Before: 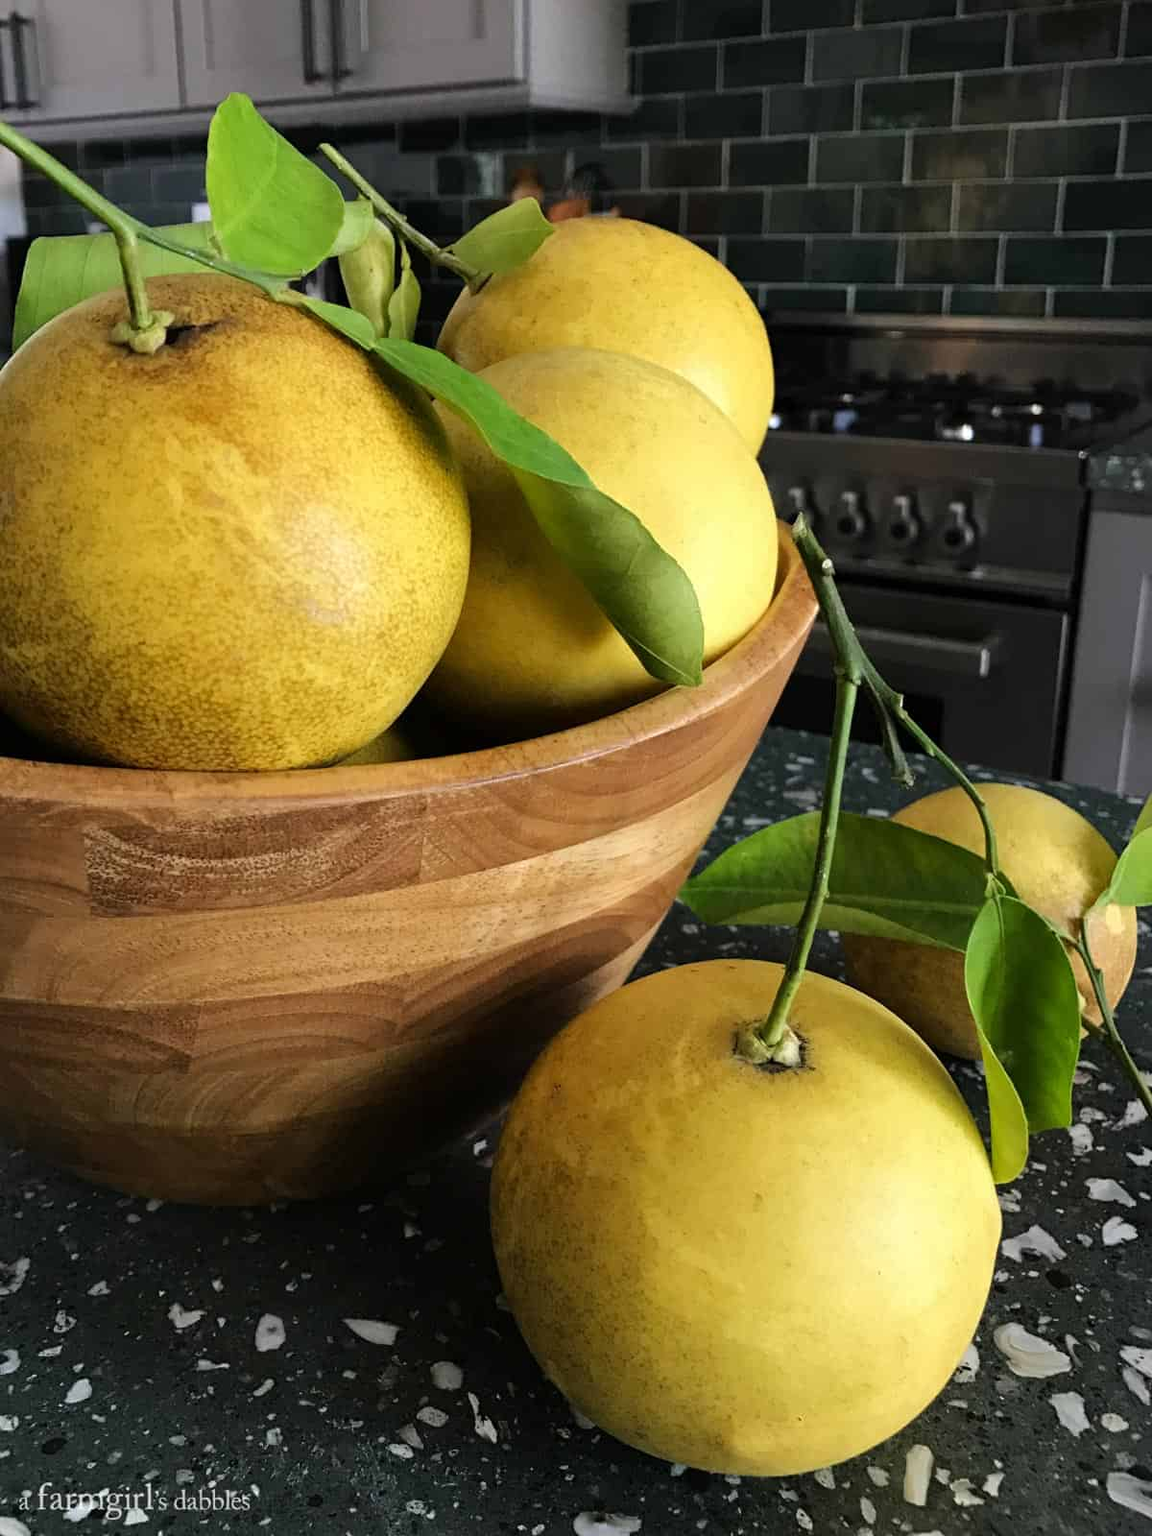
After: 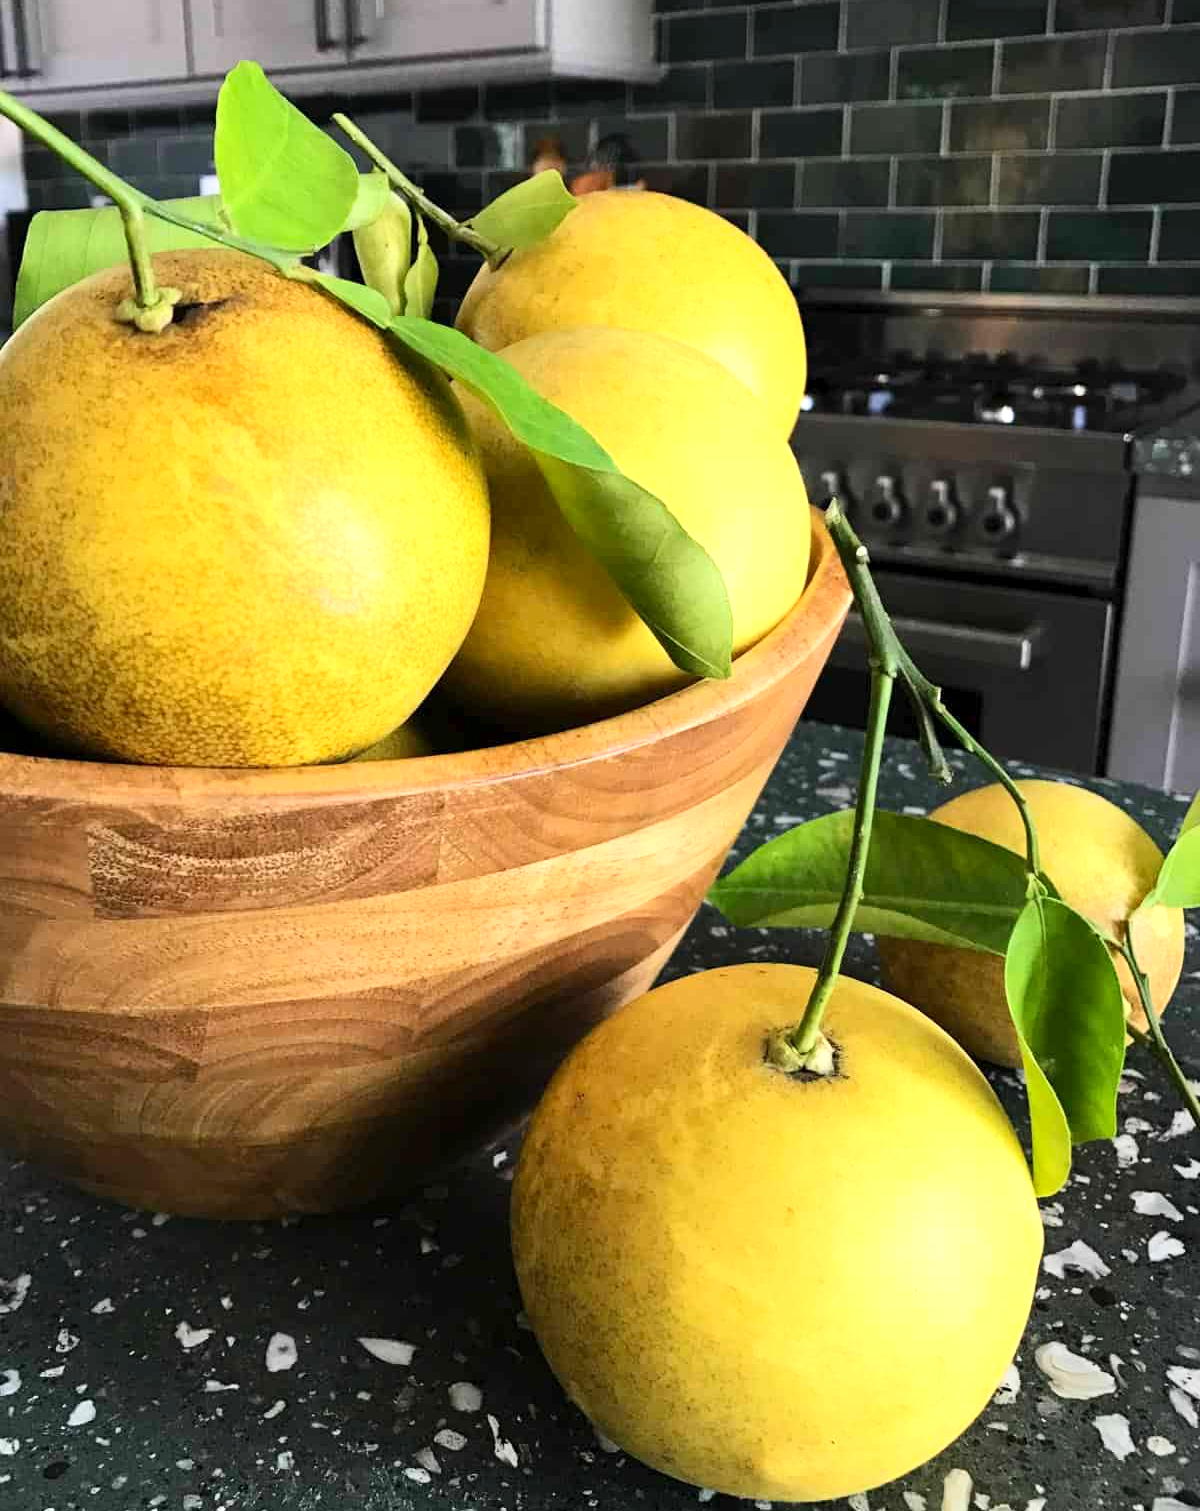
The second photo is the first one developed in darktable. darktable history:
contrast brightness saturation: contrast 0.203, brightness 0.149, saturation 0.136
exposure: black level correction 0.001, exposure 0.499 EV, compensate exposure bias true, compensate highlight preservation false
crop and rotate: top 2.266%, bottom 3.246%
